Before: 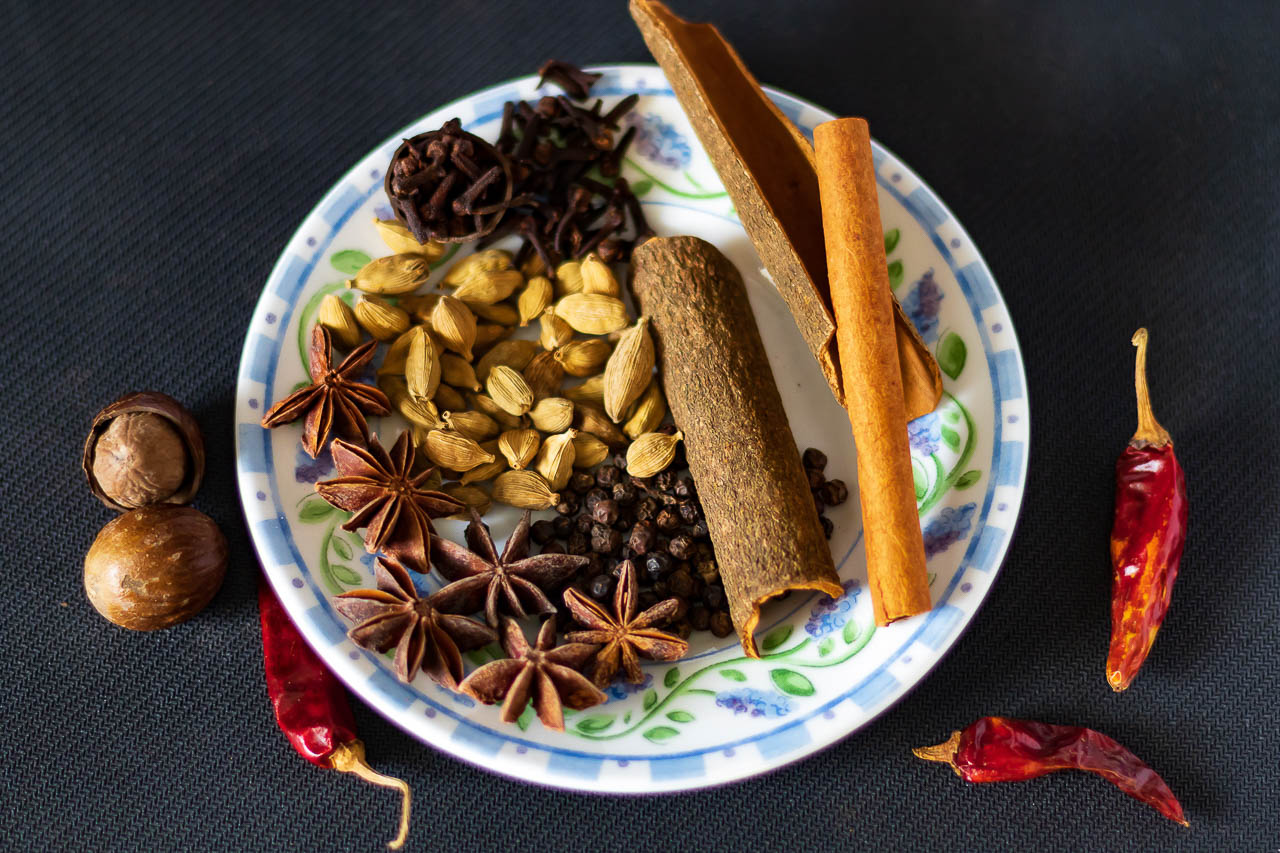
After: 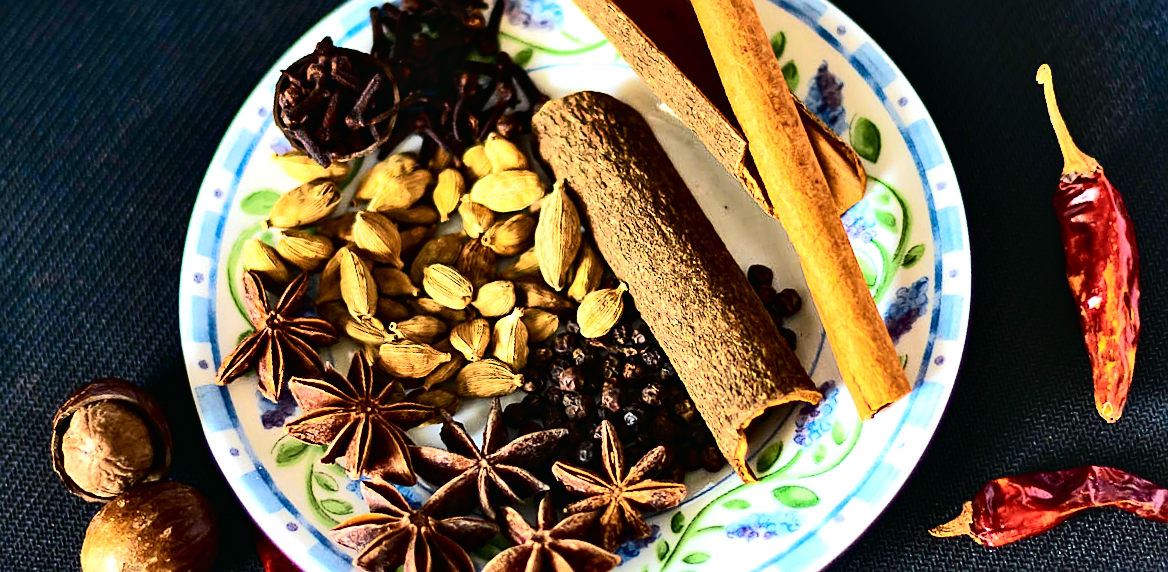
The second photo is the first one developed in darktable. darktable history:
haze removal: compatibility mode true, adaptive false
tone equalizer: -8 EV -0.75 EV, -7 EV -0.7 EV, -6 EV -0.6 EV, -5 EV -0.4 EV, -3 EV 0.4 EV, -2 EV 0.6 EV, -1 EV 0.7 EV, +0 EV 0.75 EV, edges refinement/feathering 500, mask exposure compensation -1.57 EV, preserve details no
tone curve: curves: ch0 [(0, 0.017) (0.091, 0.046) (0.298, 0.287) (0.439, 0.482) (0.64, 0.729) (0.785, 0.817) (0.995, 0.917)]; ch1 [(0, 0) (0.384, 0.365) (0.463, 0.447) (0.486, 0.474) (0.503, 0.497) (0.526, 0.52) (0.555, 0.564) (0.578, 0.595) (0.638, 0.644) (0.766, 0.773) (1, 1)]; ch2 [(0, 0) (0.374, 0.344) (0.449, 0.434) (0.501, 0.501) (0.528, 0.519) (0.569, 0.589) (0.61, 0.646) (0.666, 0.688) (1, 1)], color space Lab, independent channels, preserve colors none
shadows and highlights: radius 44.78, white point adjustment 6.64, compress 79.65%, highlights color adjustment 78.42%, soften with gaussian
local contrast: highlights 100%, shadows 100%, detail 120%, midtone range 0.2
rotate and perspective: rotation -14.8°, crop left 0.1, crop right 0.903, crop top 0.25, crop bottom 0.748
sharpen: on, module defaults
